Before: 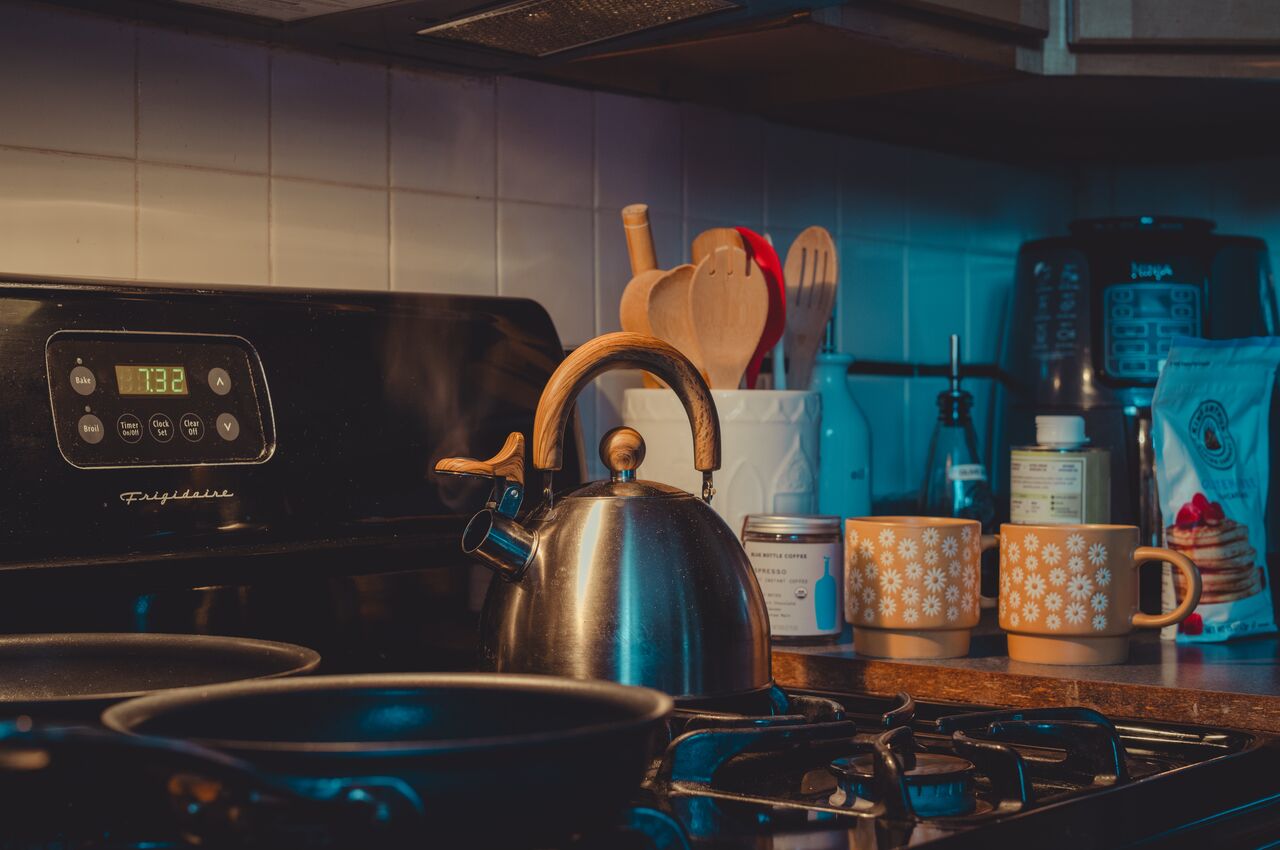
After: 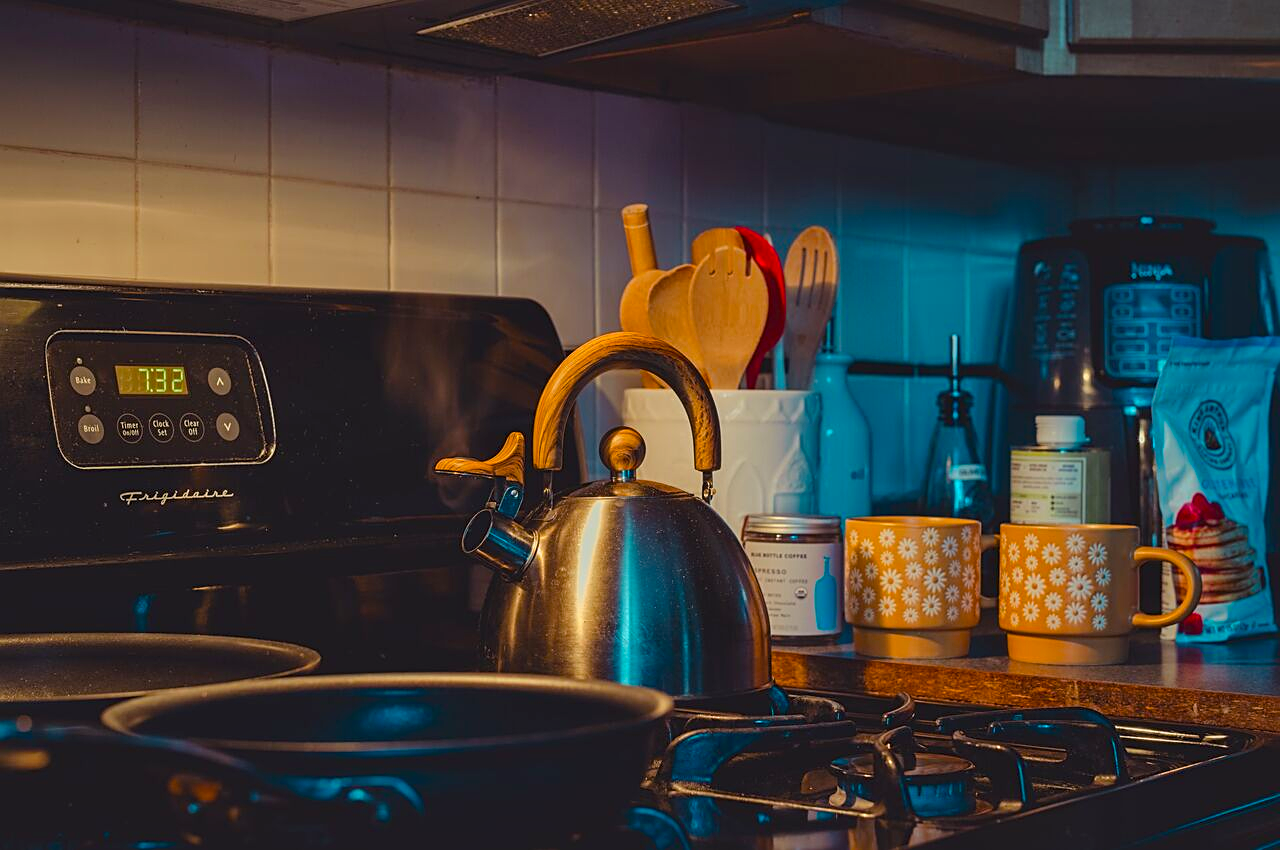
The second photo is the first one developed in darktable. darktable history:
local contrast: mode bilateral grid, contrast 20, coarseness 50, detail 120%, midtone range 0.2
color balance rgb: linear chroma grading › global chroma 15%, perceptual saturation grading › global saturation 30%
sharpen: on, module defaults
